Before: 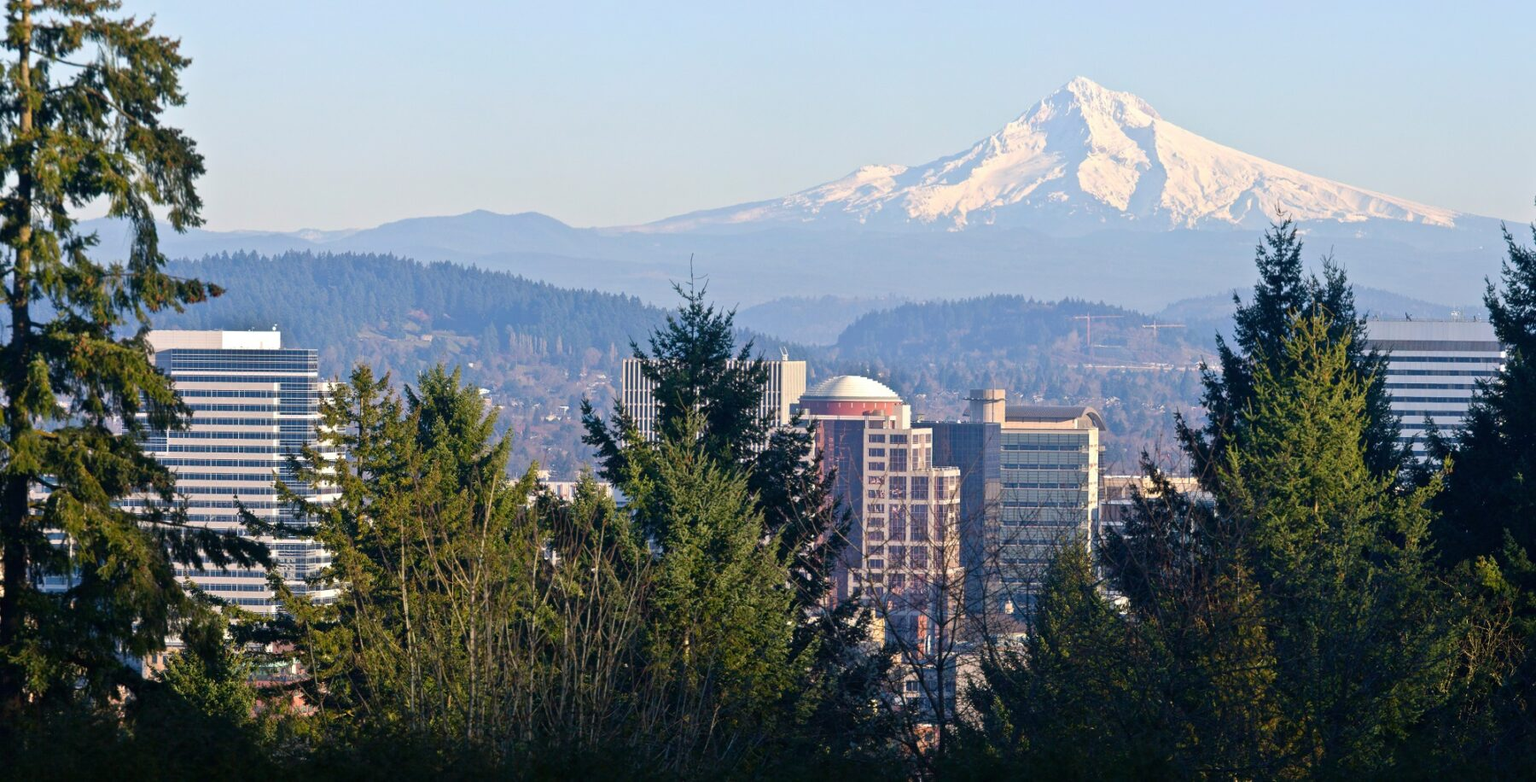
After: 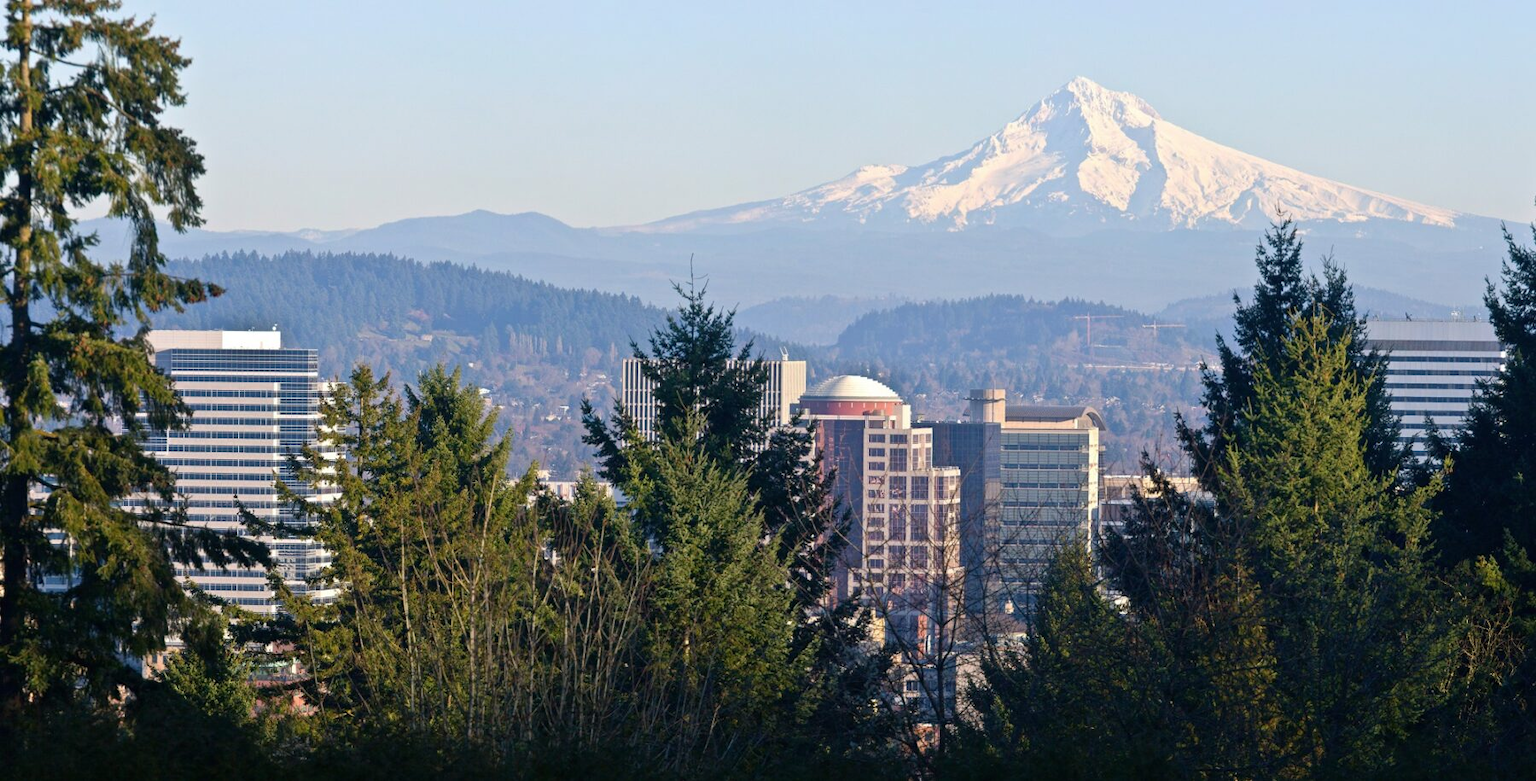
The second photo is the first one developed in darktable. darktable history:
contrast brightness saturation: saturation -0.048
